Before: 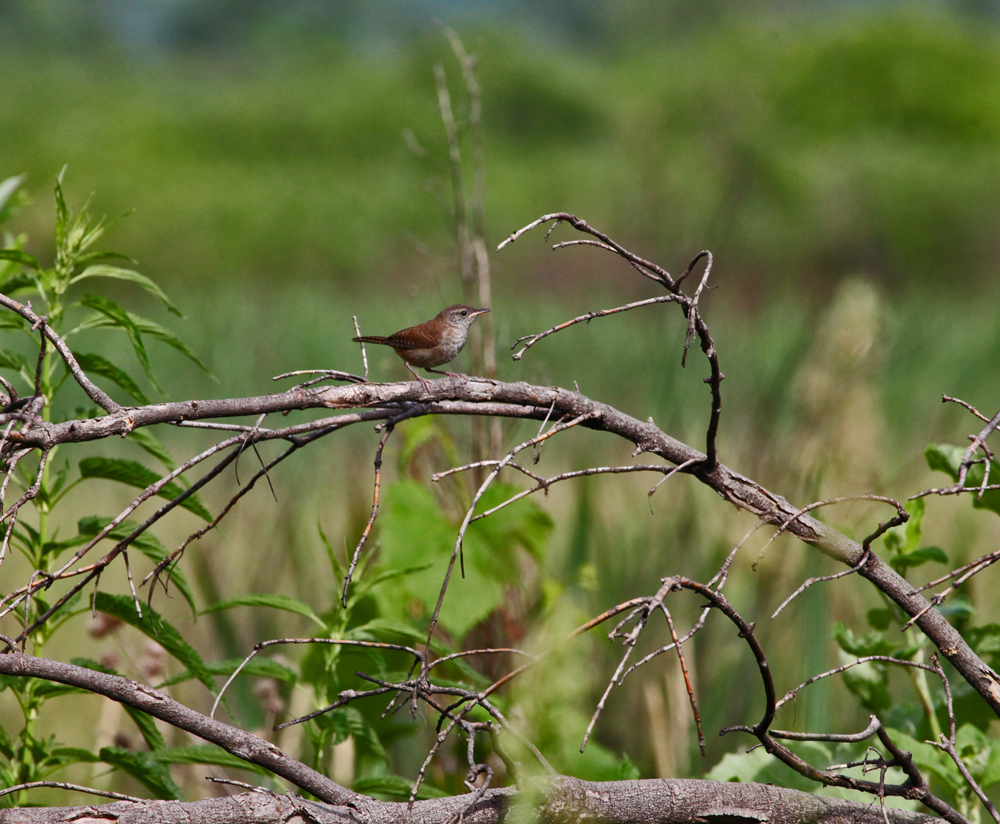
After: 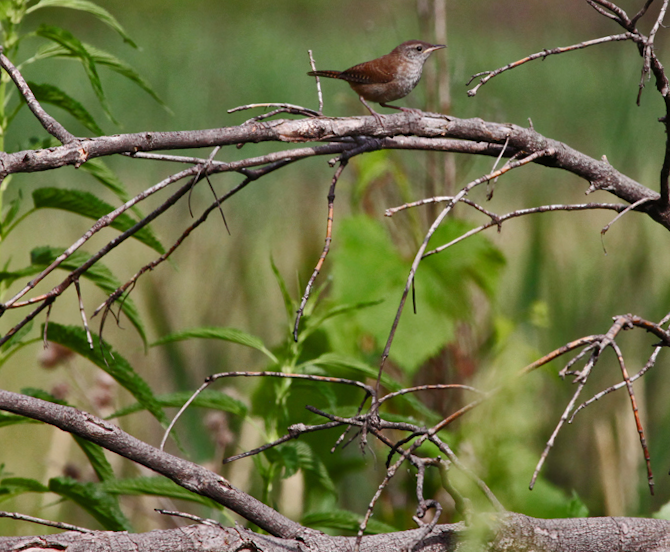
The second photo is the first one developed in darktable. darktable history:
tone equalizer: on, module defaults
crop and rotate: angle -0.82°, left 3.85%, top 31.828%, right 27.992%
white balance: red 1, blue 1
